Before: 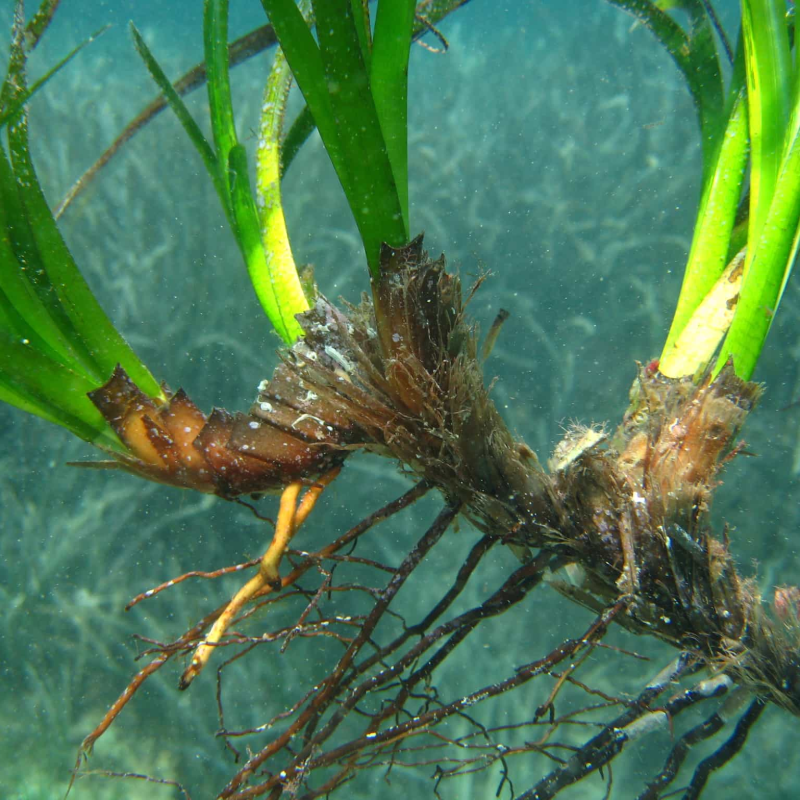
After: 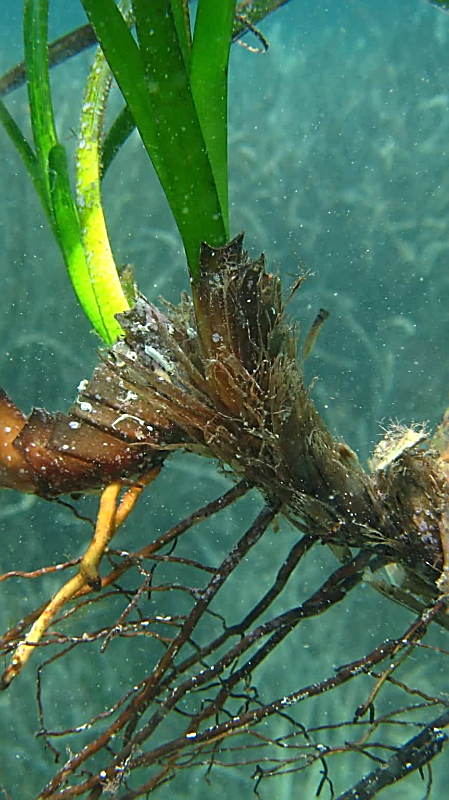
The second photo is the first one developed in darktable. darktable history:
shadows and highlights: shadows 24.51, highlights -77.98, soften with gaussian
sharpen: radius 1.642, amount 1.282
crop and rotate: left 22.588%, right 21.212%
